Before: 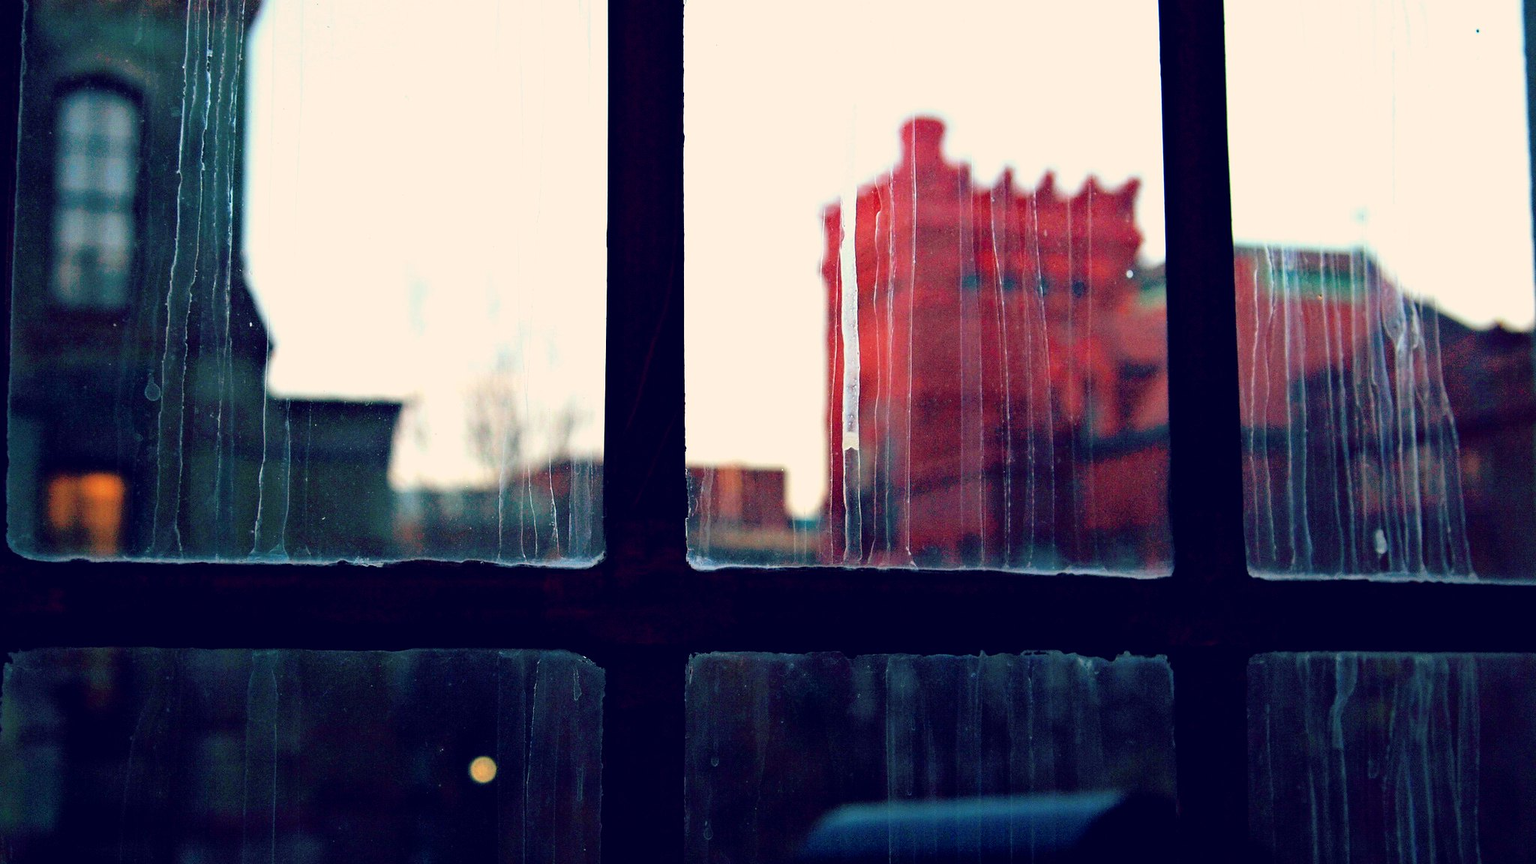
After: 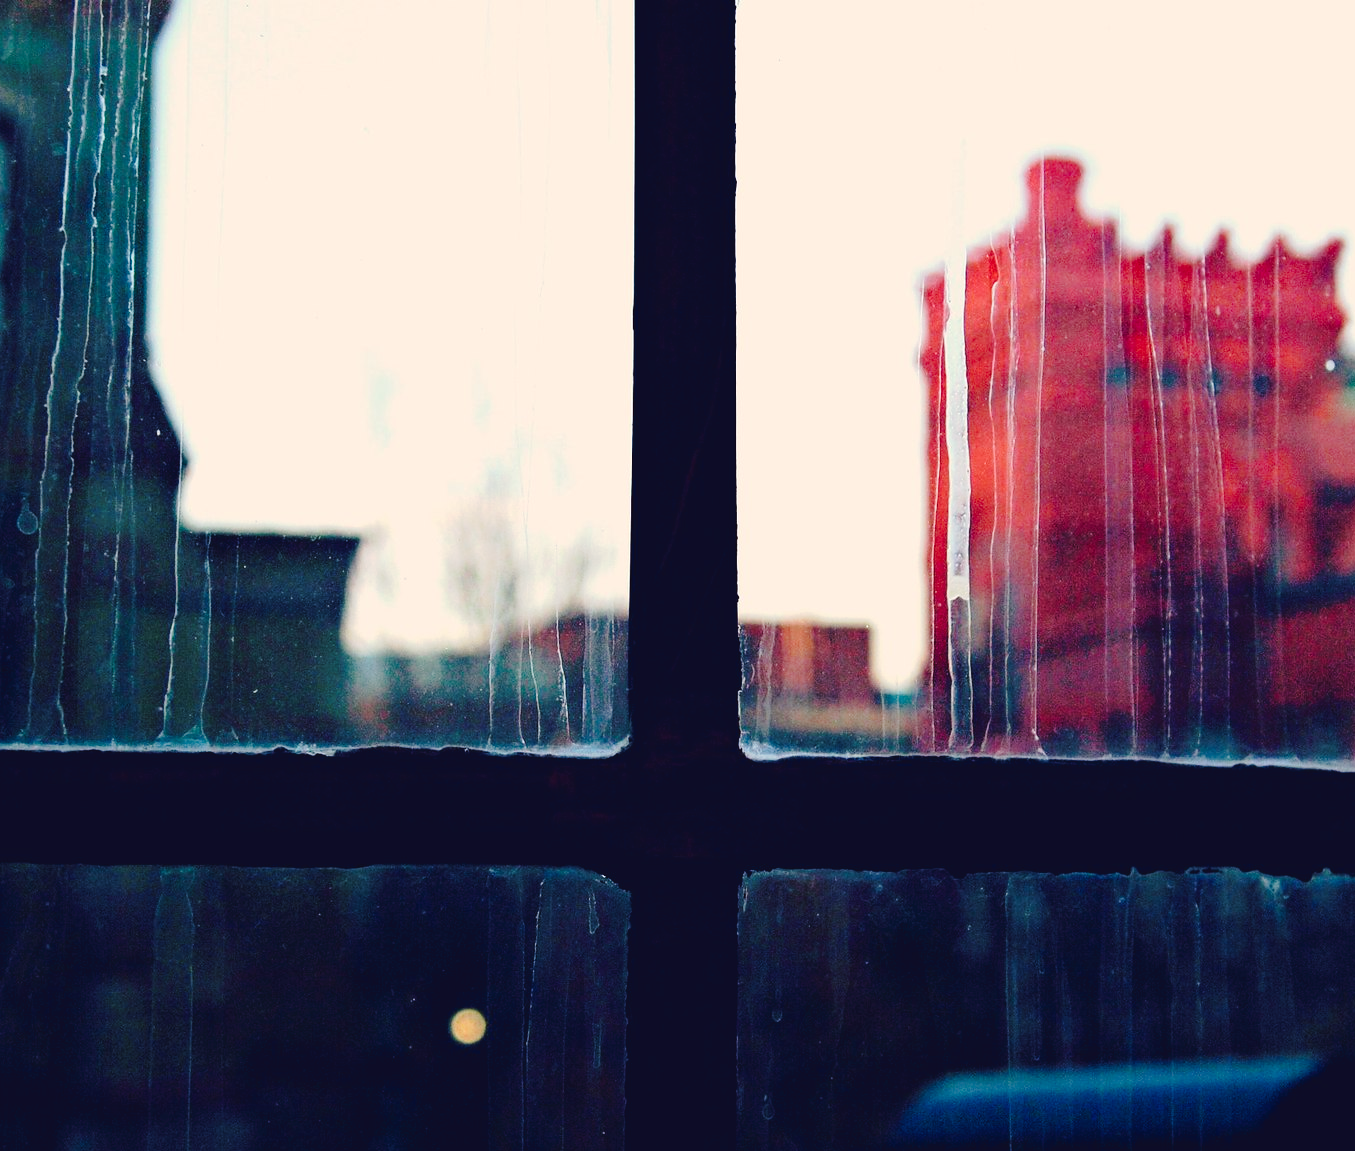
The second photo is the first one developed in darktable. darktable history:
crop and rotate: left 8.621%, right 25.197%
tone curve: curves: ch0 [(0, 0) (0.003, 0.031) (0.011, 0.041) (0.025, 0.054) (0.044, 0.06) (0.069, 0.083) (0.1, 0.108) (0.136, 0.135) (0.177, 0.179) (0.224, 0.231) (0.277, 0.294) (0.335, 0.378) (0.399, 0.463) (0.468, 0.552) (0.543, 0.627) (0.623, 0.694) (0.709, 0.776) (0.801, 0.849) (0.898, 0.905) (1, 1)], preserve colors none
